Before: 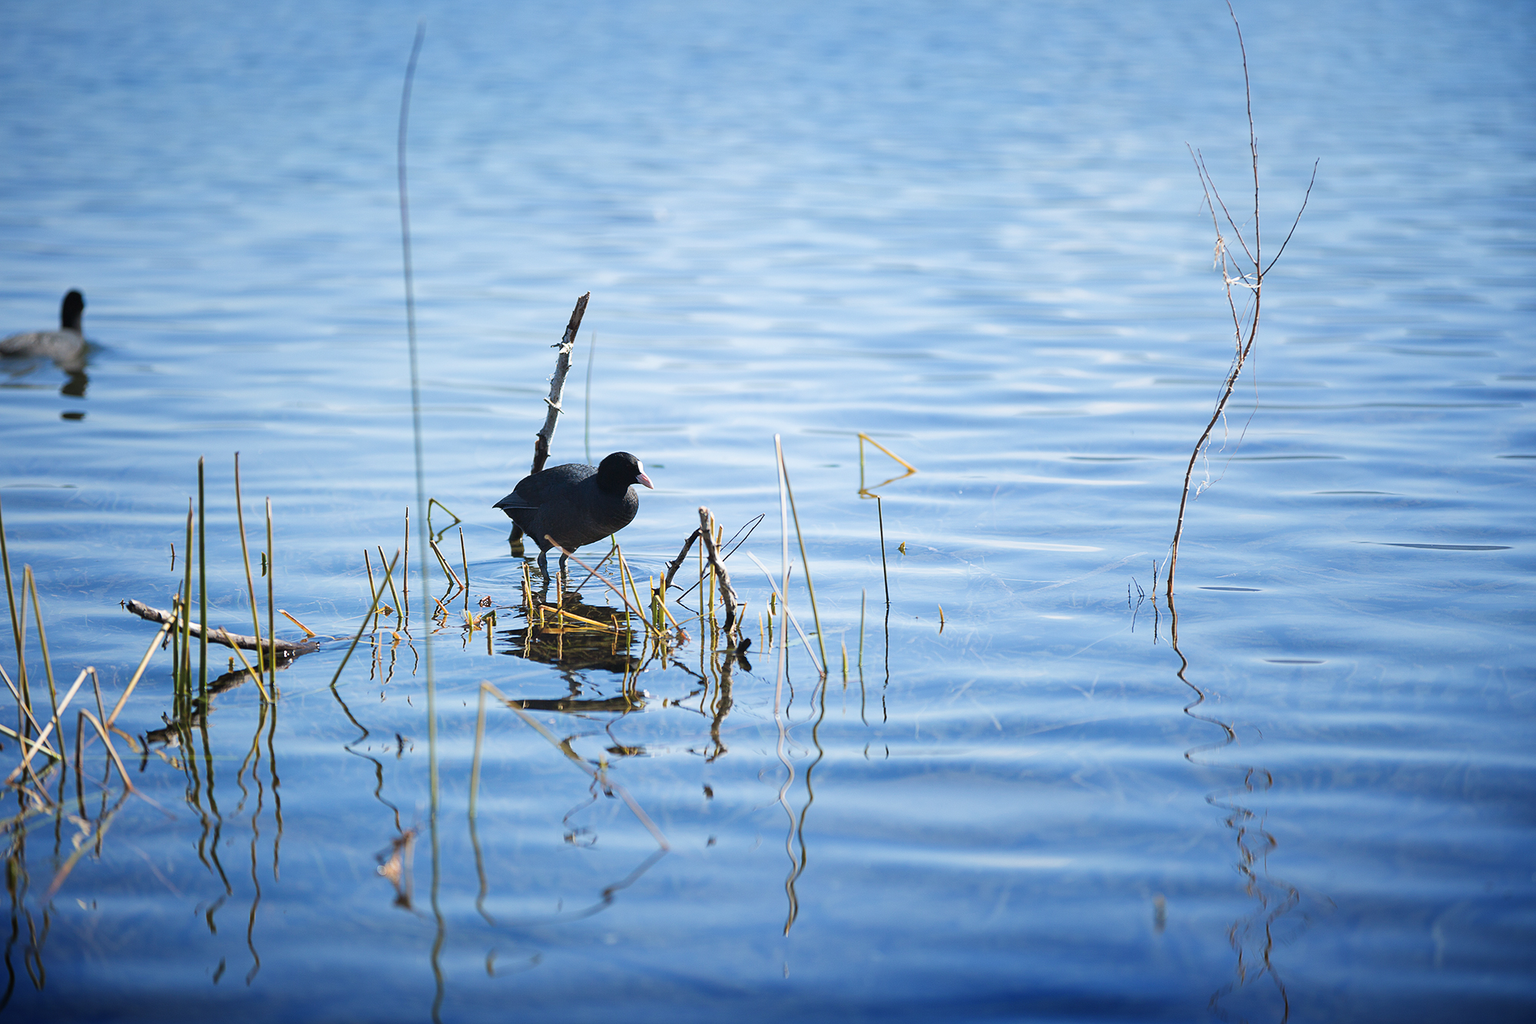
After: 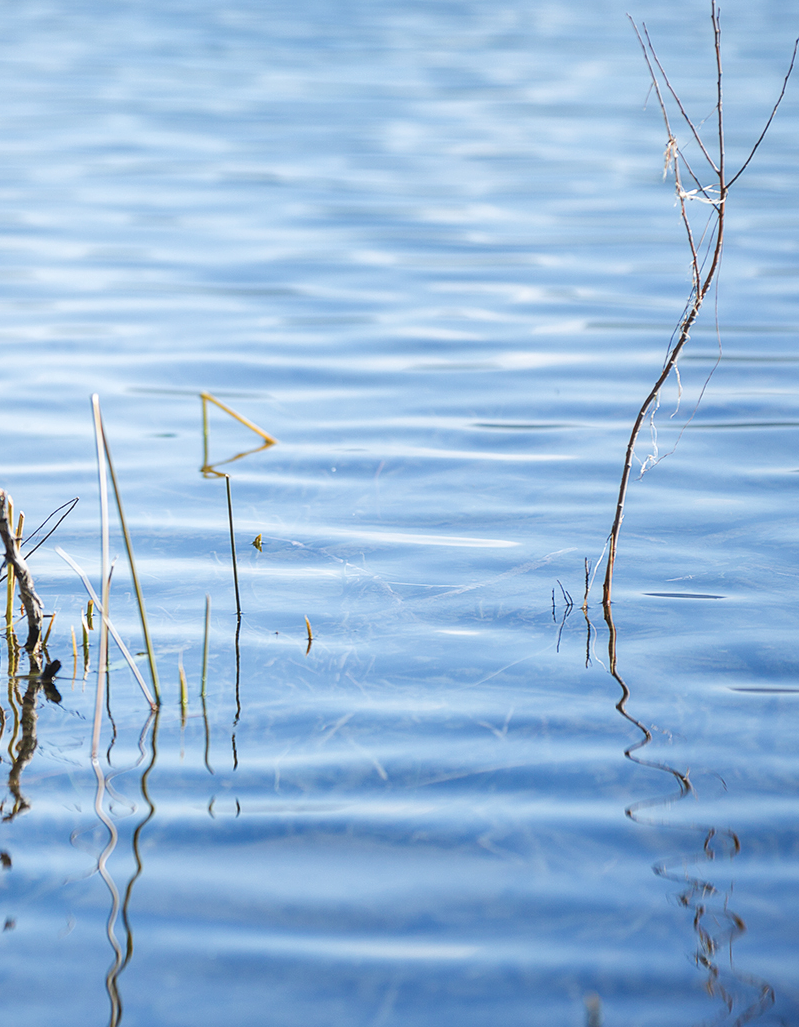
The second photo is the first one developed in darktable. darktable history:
crop: left 45.868%, top 12.886%, right 14.18%, bottom 10.05%
local contrast: on, module defaults
